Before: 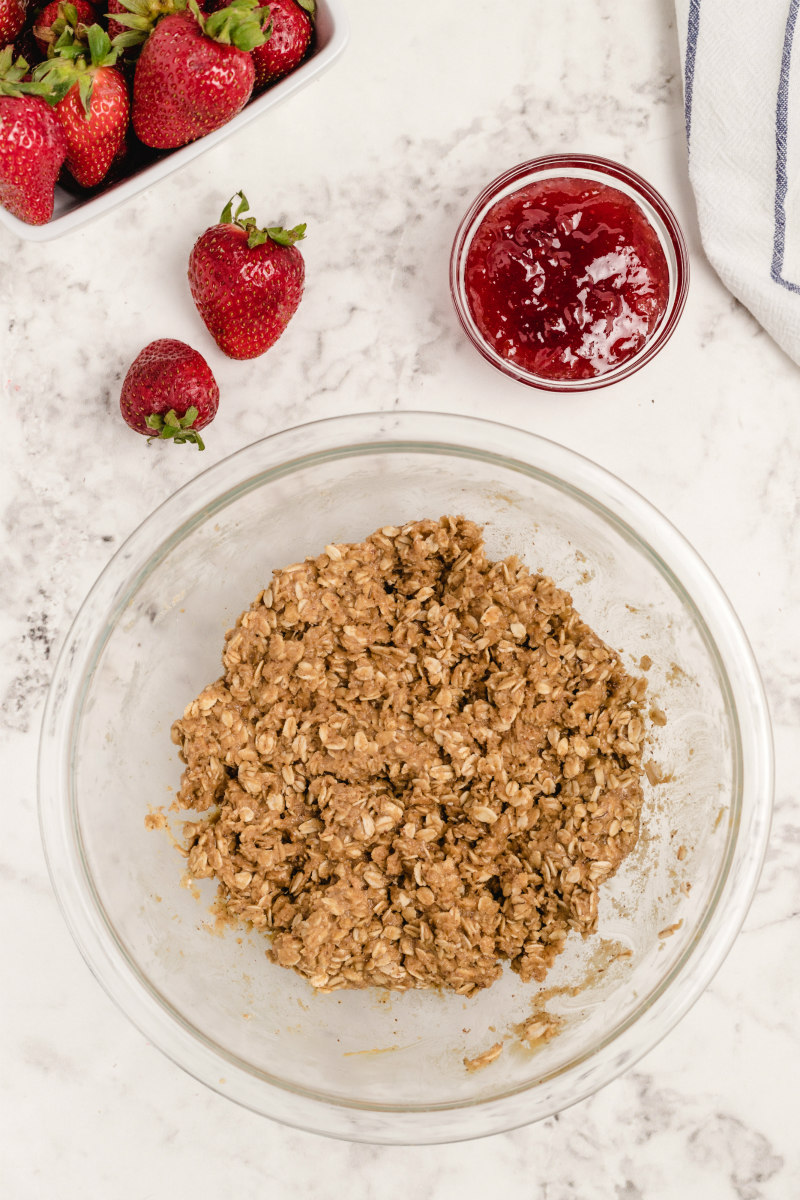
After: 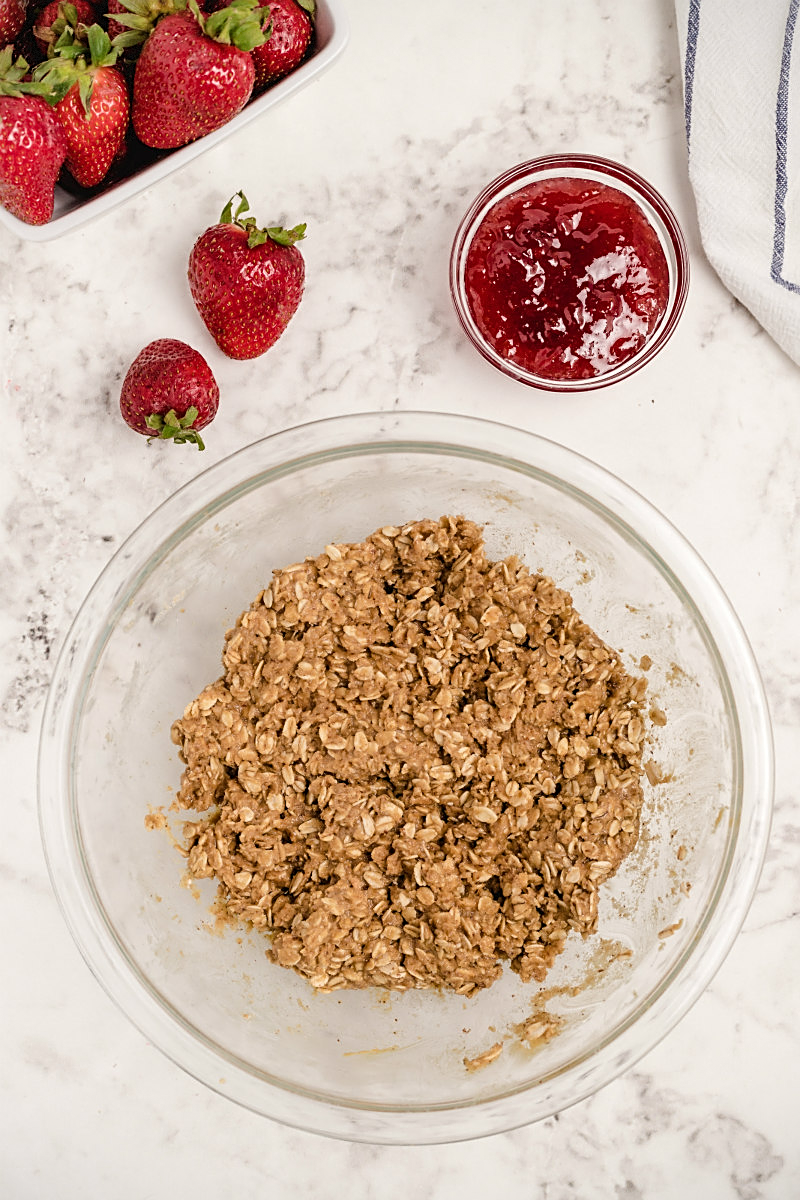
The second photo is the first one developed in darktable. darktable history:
vignetting: fall-off start 97.28%, fall-off radius 79%, brightness -0.462, saturation -0.3, width/height ratio 1.114, dithering 8-bit output, unbound false
sharpen: on, module defaults
